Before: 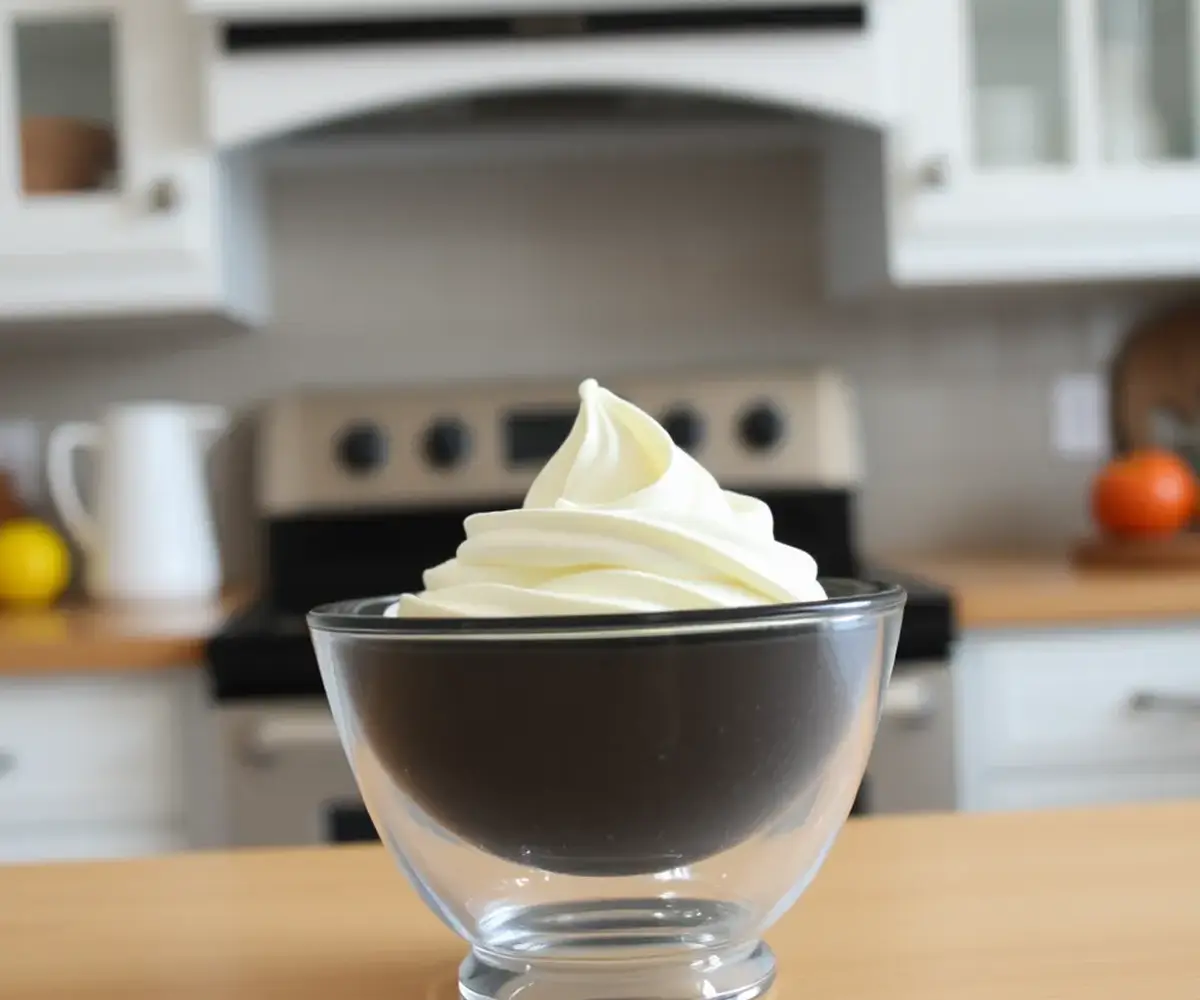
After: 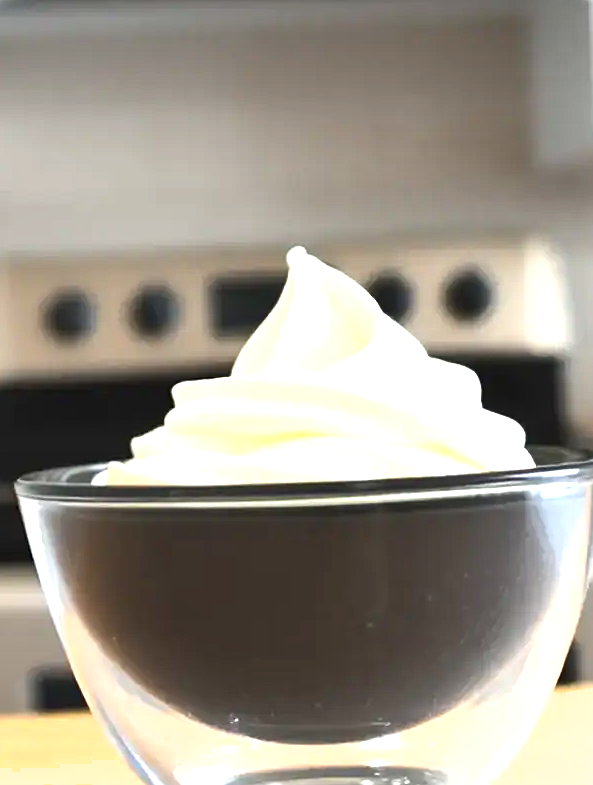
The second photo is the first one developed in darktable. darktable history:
crop and rotate: angle 0.02°, left 24.353%, top 13.219%, right 26.156%, bottom 8.224%
exposure: black level correction 0, exposure 1.2 EV, compensate highlight preservation false
shadows and highlights: shadows 43.71, white point adjustment -1.46, soften with gaussian
sharpen: amount 0.2
